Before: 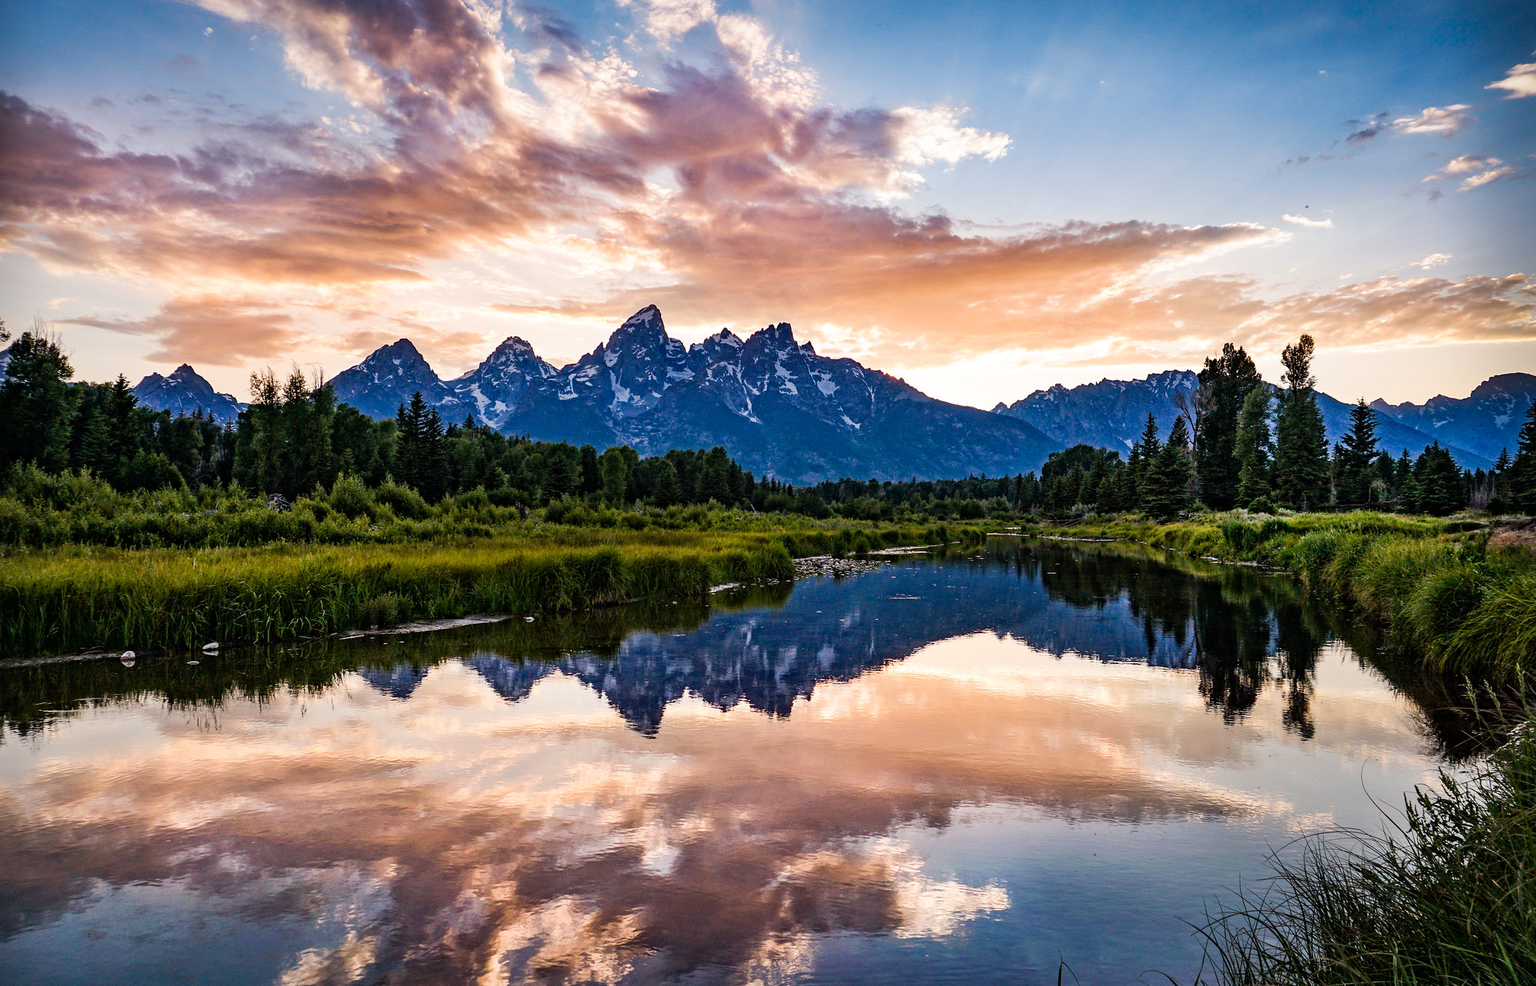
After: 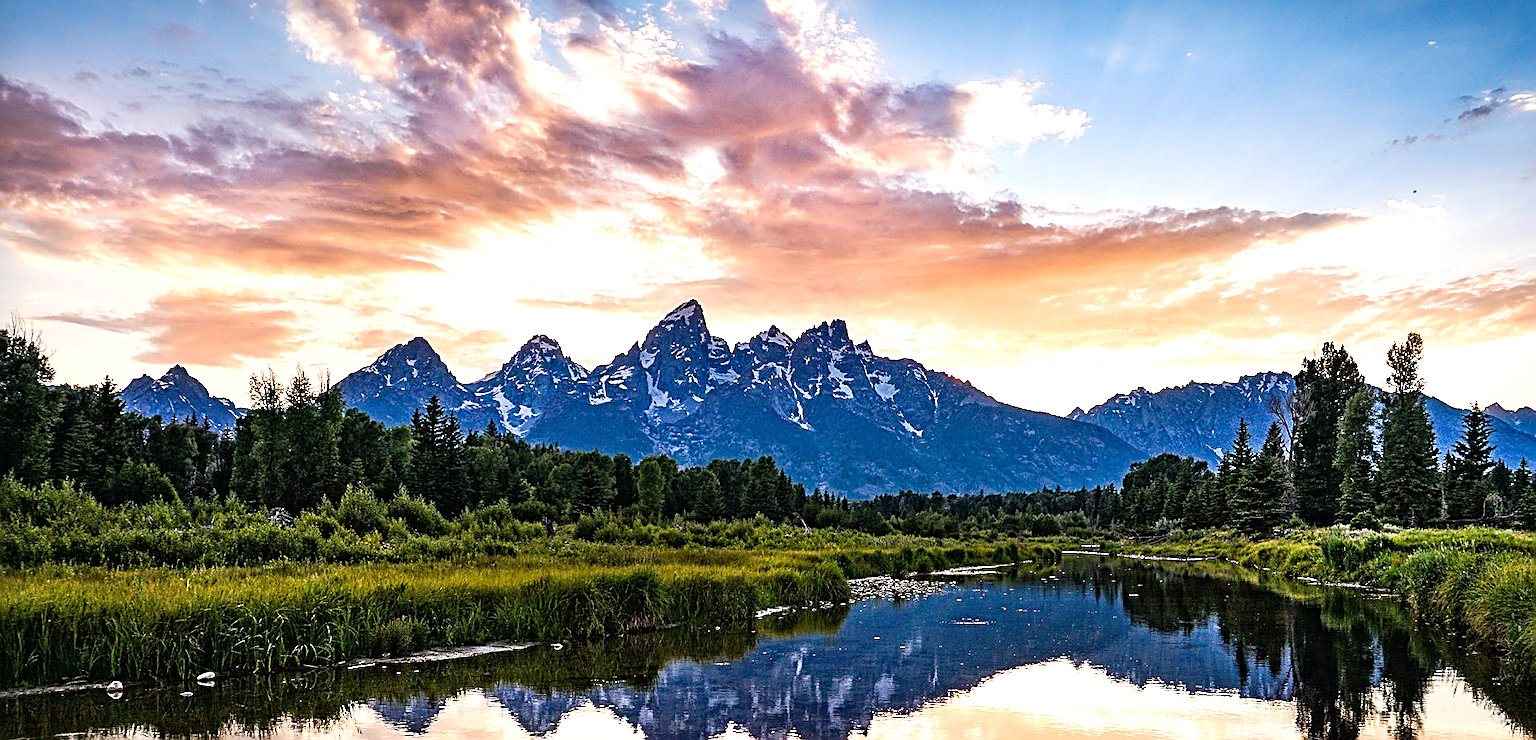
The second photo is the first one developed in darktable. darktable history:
exposure: black level correction 0, exposure 0.5 EV, compensate highlight preservation false
sharpen: amount 0.999
crop: left 1.588%, top 3.404%, right 7.733%, bottom 28.412%
